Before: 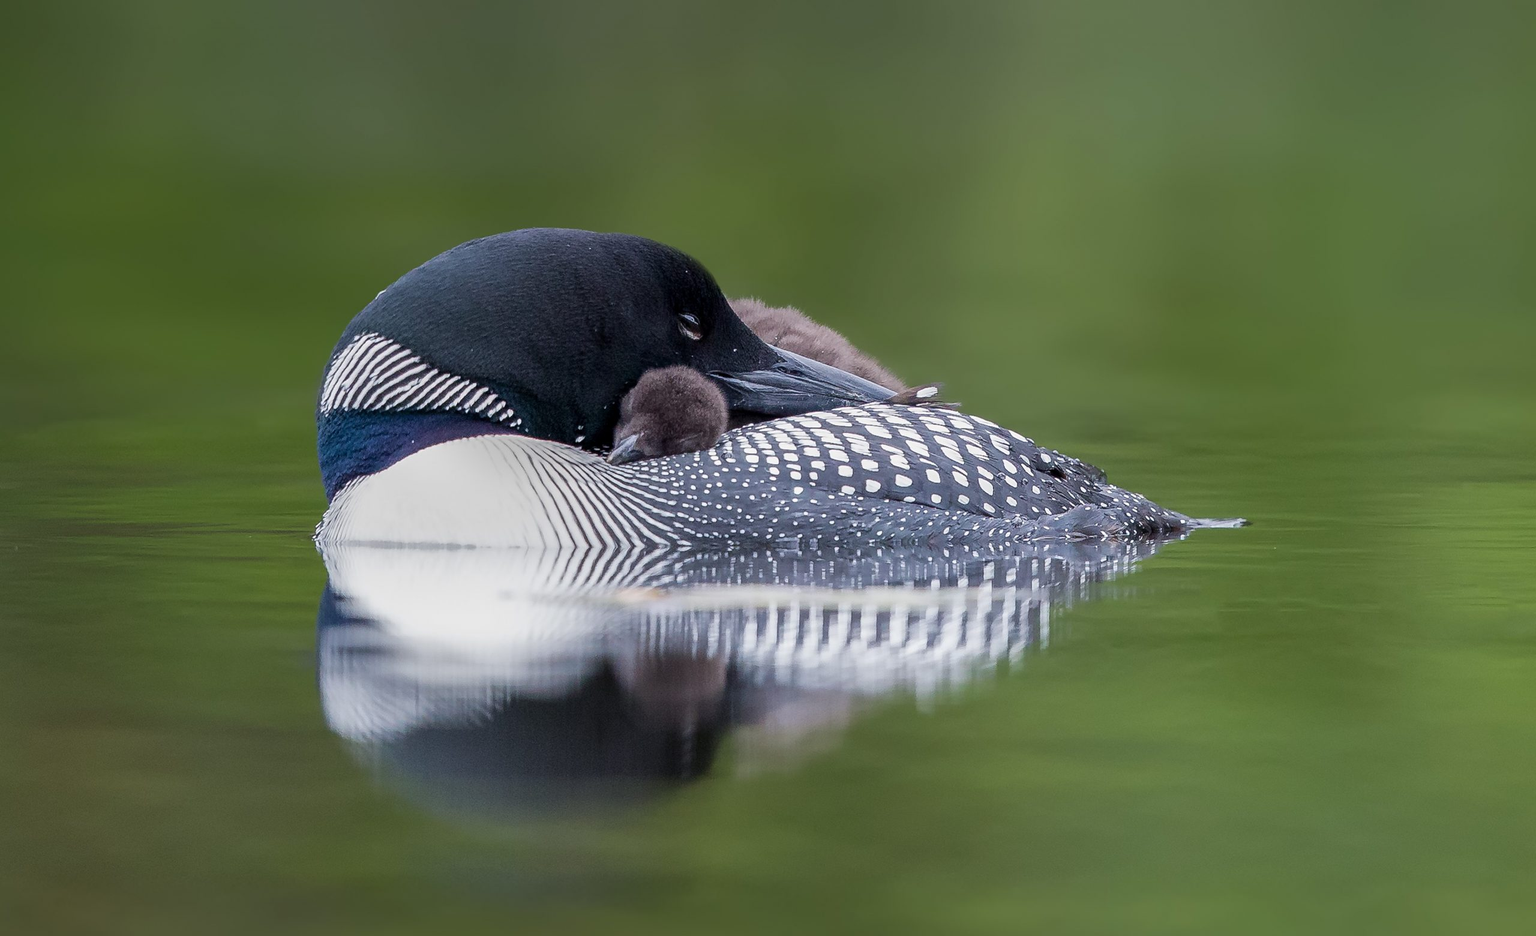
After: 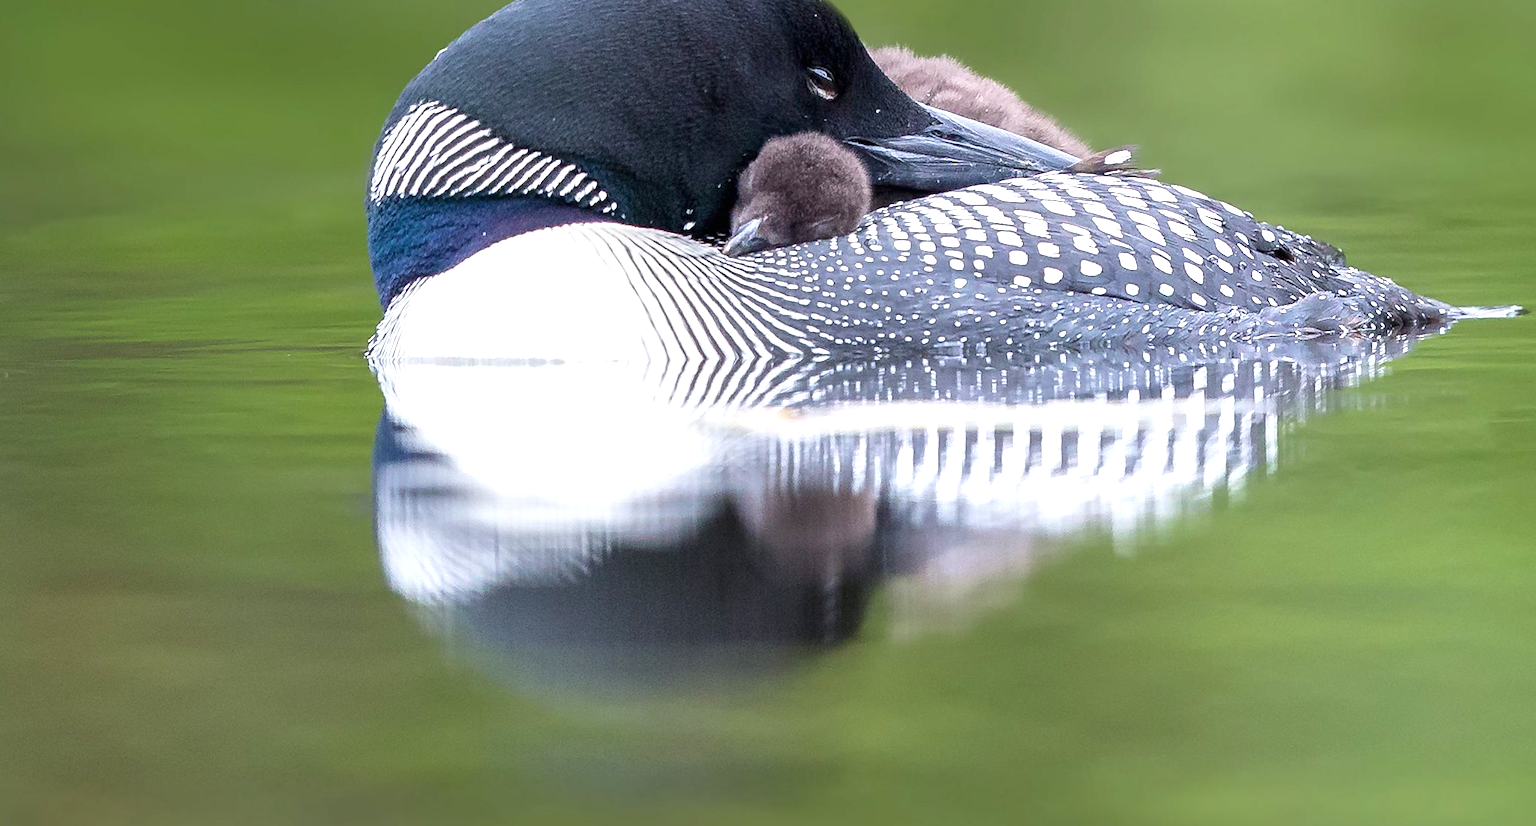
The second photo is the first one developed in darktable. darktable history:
crop: top 26.531%, right 17.959%
exposure: black level correction 0, exposure 1 EV, compensate highlight preservation false
rotate and perspective: rotation -1.32°, lens shift (horizontal) -0.031, crop left 0.015, crop right 0.985, crop top 0.047, crop bottom 0.982
